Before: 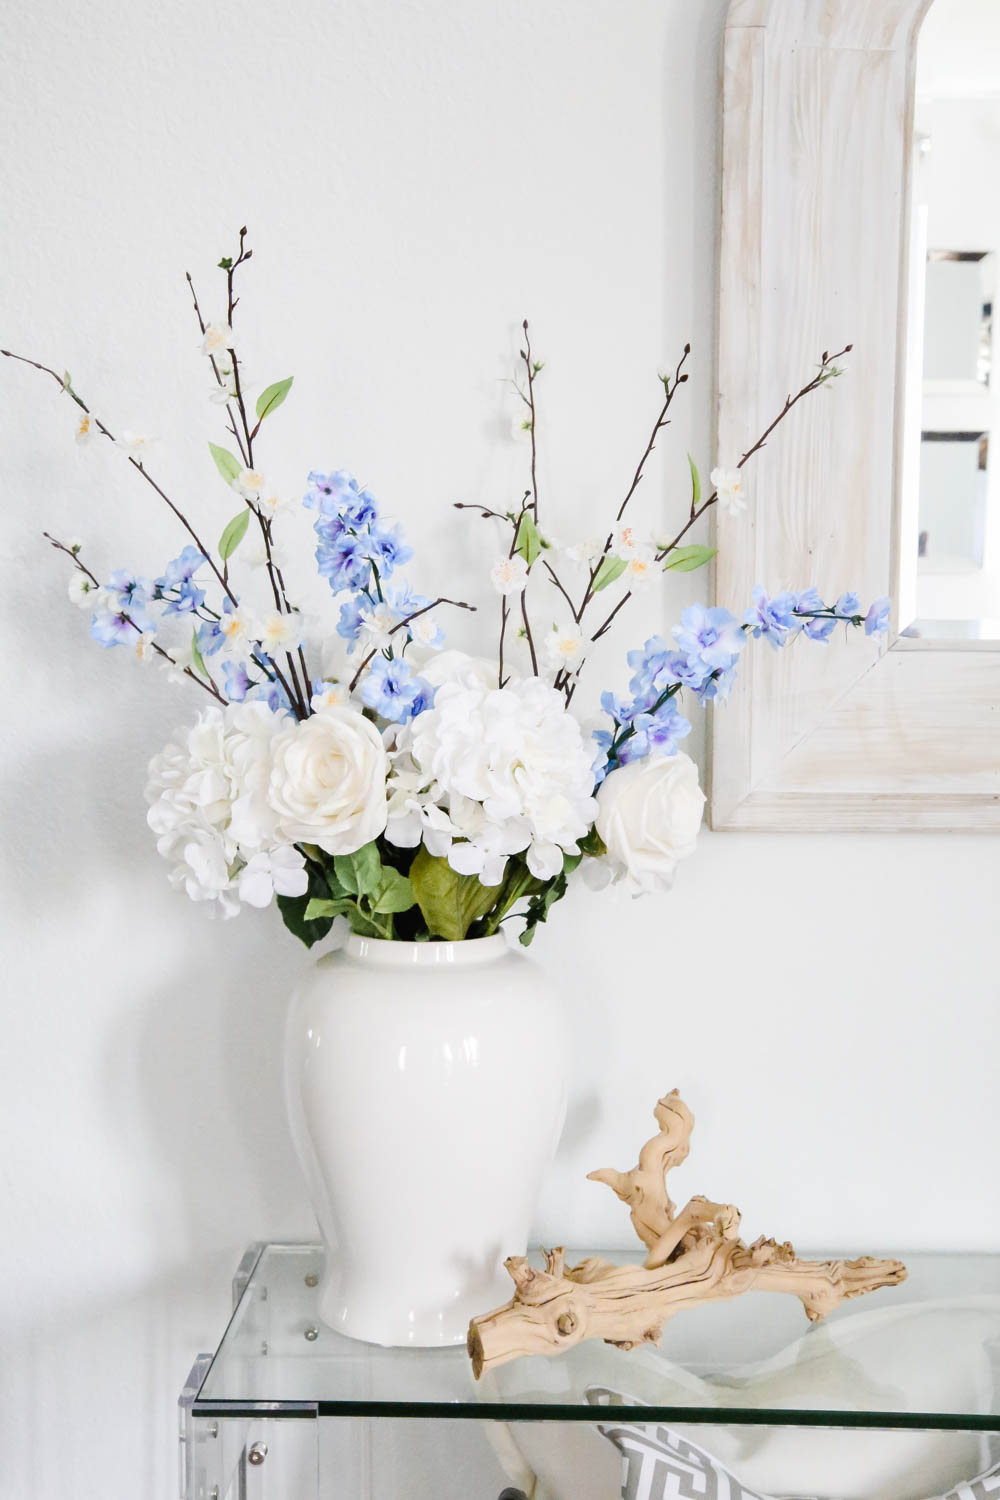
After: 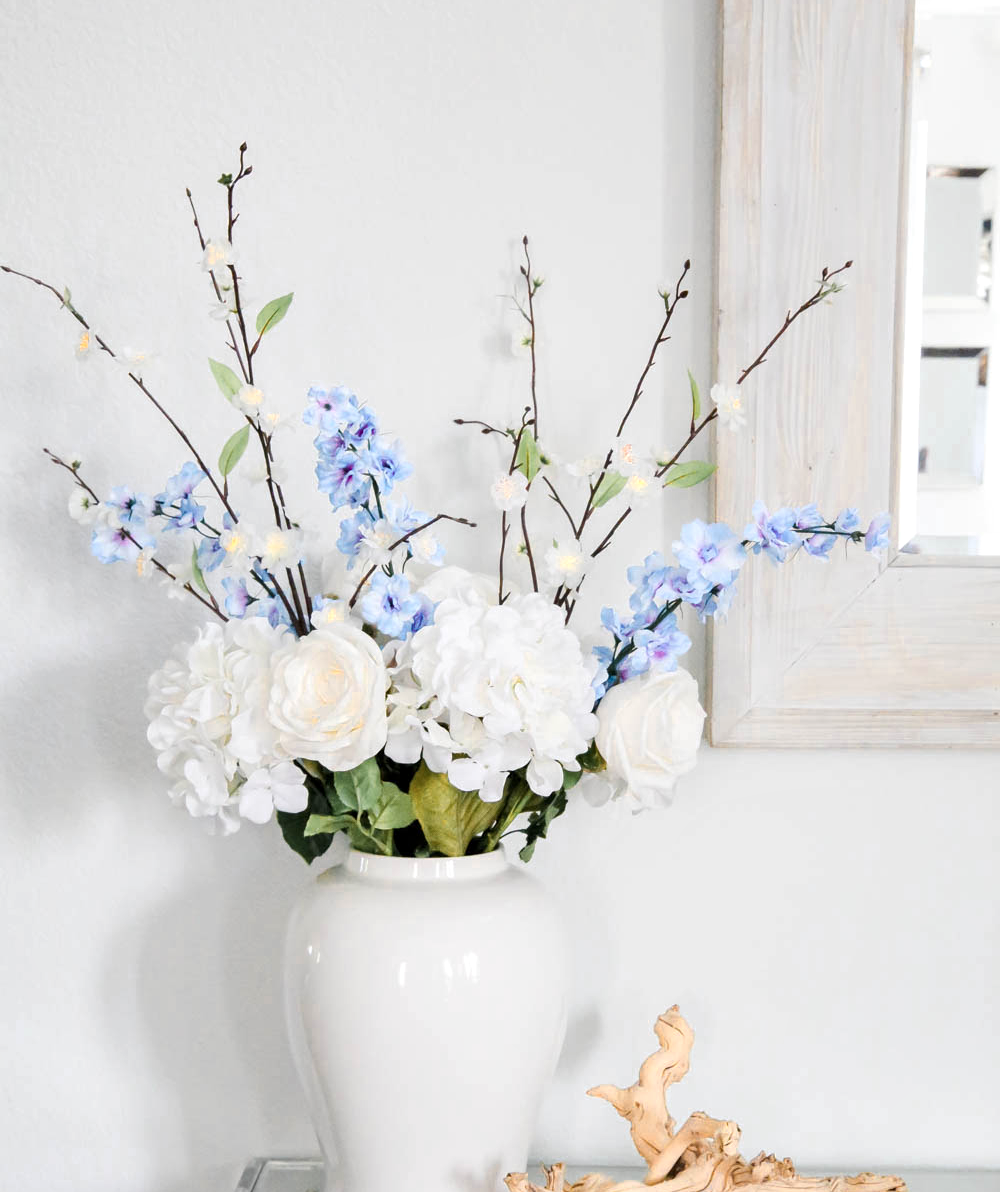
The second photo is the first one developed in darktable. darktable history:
local contrast: highlights 105%, shadows 101%, detail 120%, midtone range 0.2
crop and rotate: top 5.65%, bottom 14.852%
color zones: curves: ch0 [(0.018, 0.548) (0.197, 0.654) (0.425, 0.447) (0.605, 0.658) (0.732, 0.579)]; ch1 [(0.105, 0.531) (0.224, 0.531) (0.386, 0.39) (0.618, 0.456) (0.732, 0.456) (0.956, 0.421)]; ch2 [(0.039, 0.583) (0.215, 0.465) (0.399, 0.544) (0.465, 0.548) (0.614, 0.447) (0.724, 0.43) (0.882, 0.623) (0.956, 0.632)]
